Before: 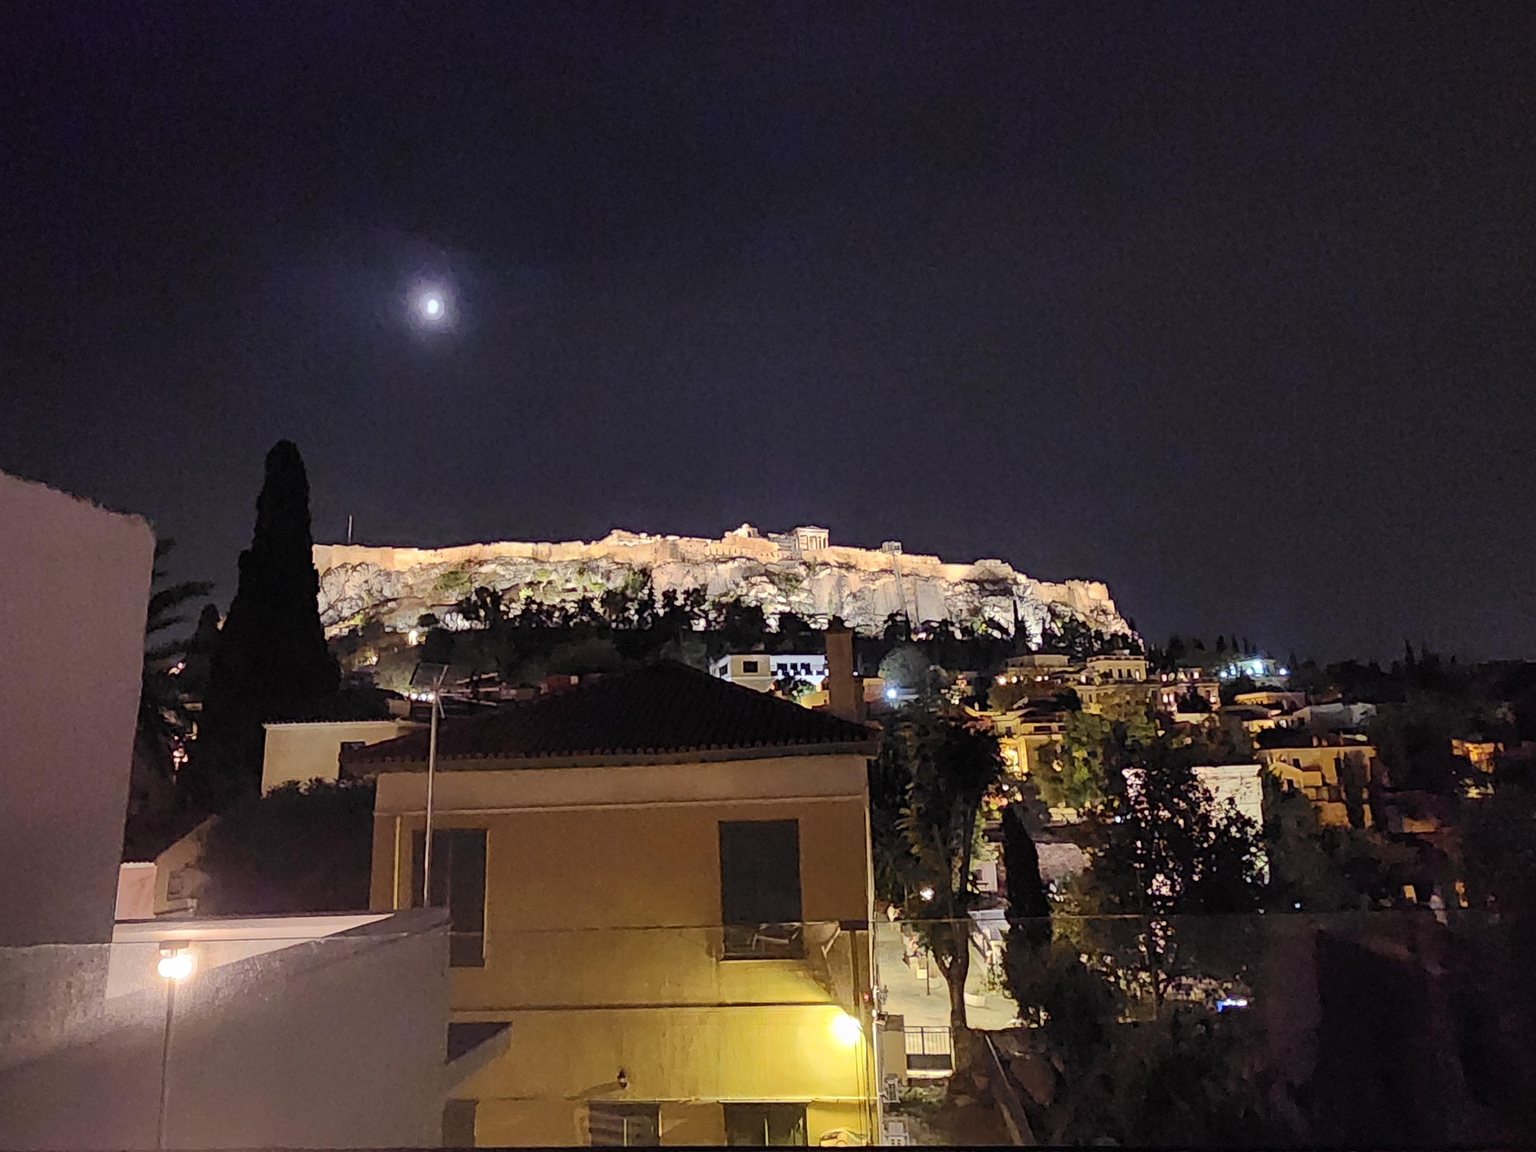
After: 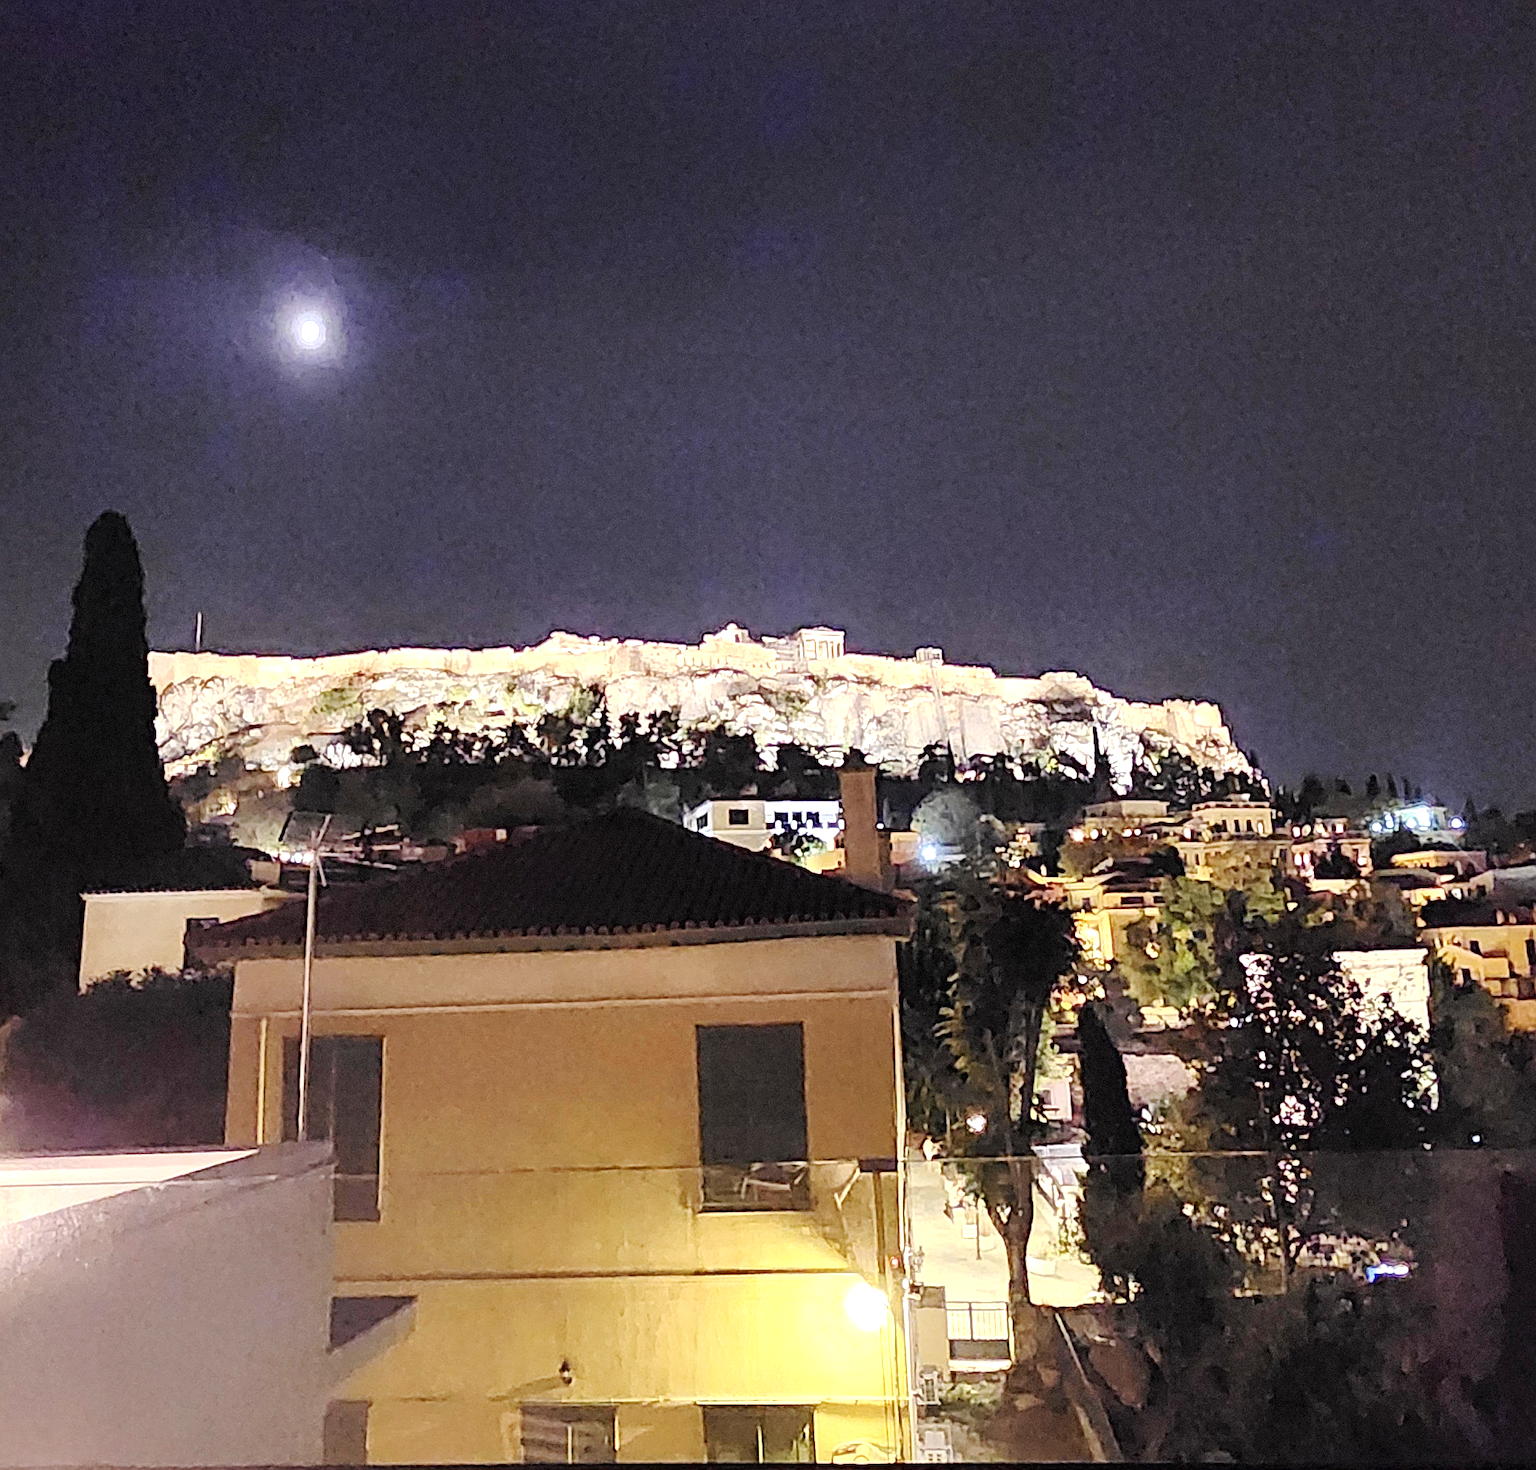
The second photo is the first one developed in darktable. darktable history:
tone equalizer: -8 EV -0.431 EV, -7 EV -0.371 EV, -6 EV -0.319 EV, -5 EV -0.207 EV, -3 EV 0.204 EV, -2 EV 0.312 EV, -1 EV 0.364 EV, +0 EV 0.424 EV
crop and rotate: left 13.215%, top 5.313%, right 12.586%
sharpen: on, module defaults
exposure: black level correction 0, exposure 0.499 EV, compensate exposure bias true, compensate highlight preservation false
base curve: curves: ch0 [(0, 0) (0.158, 0.273) (0.879, 0.895) (1, 1)], preserve colors none
